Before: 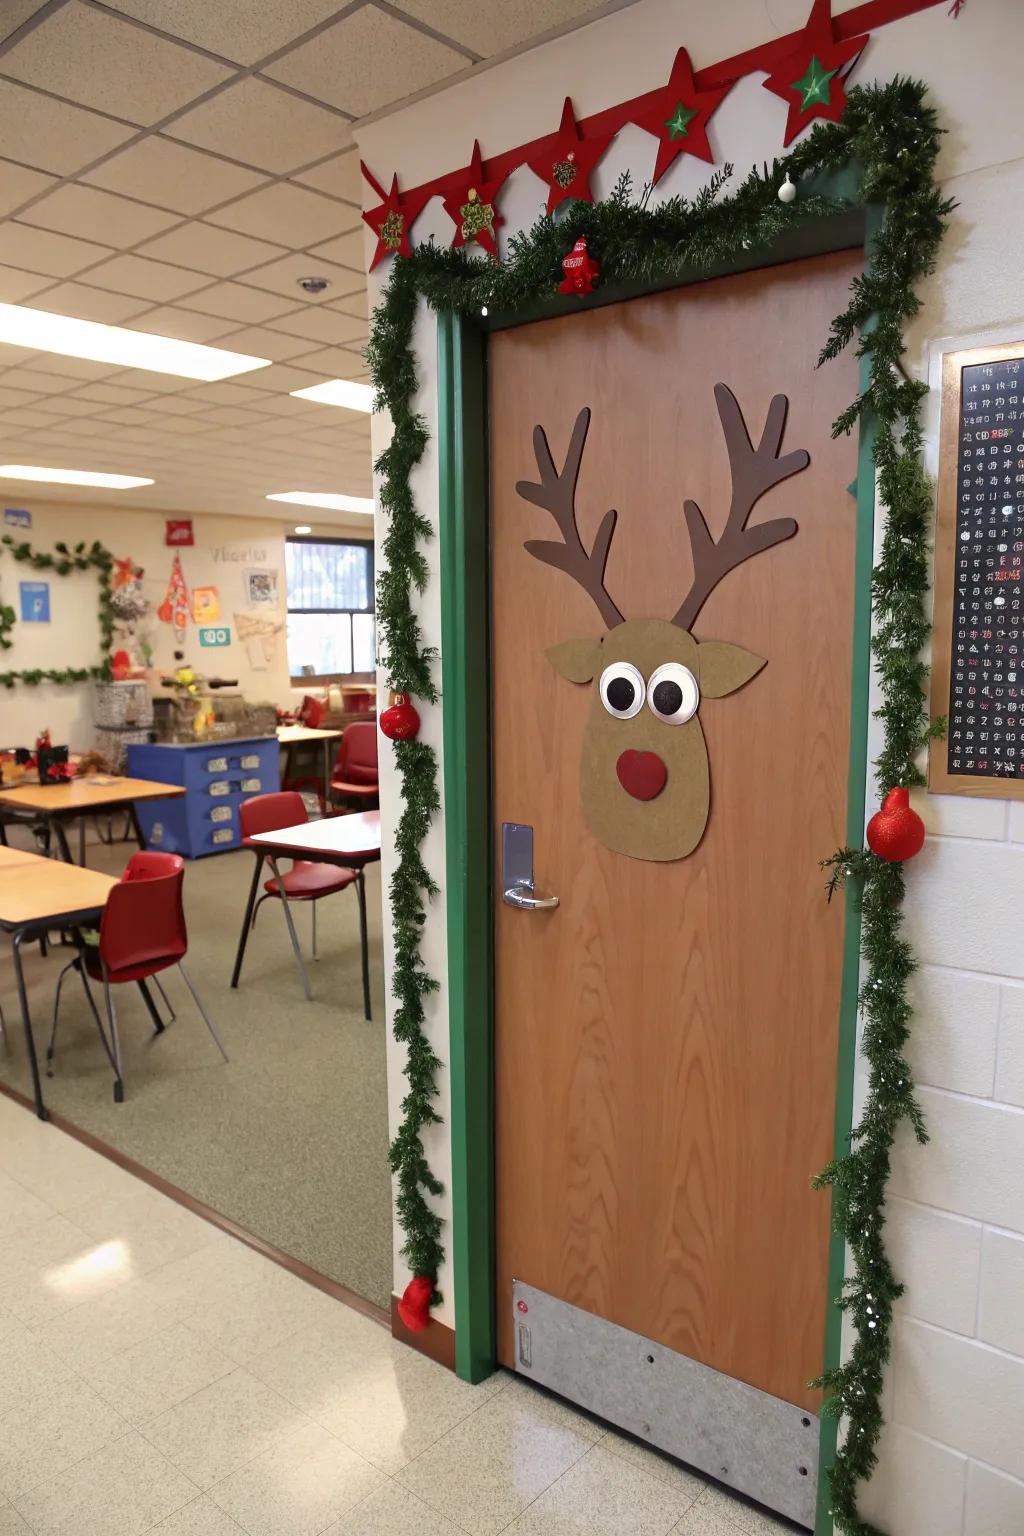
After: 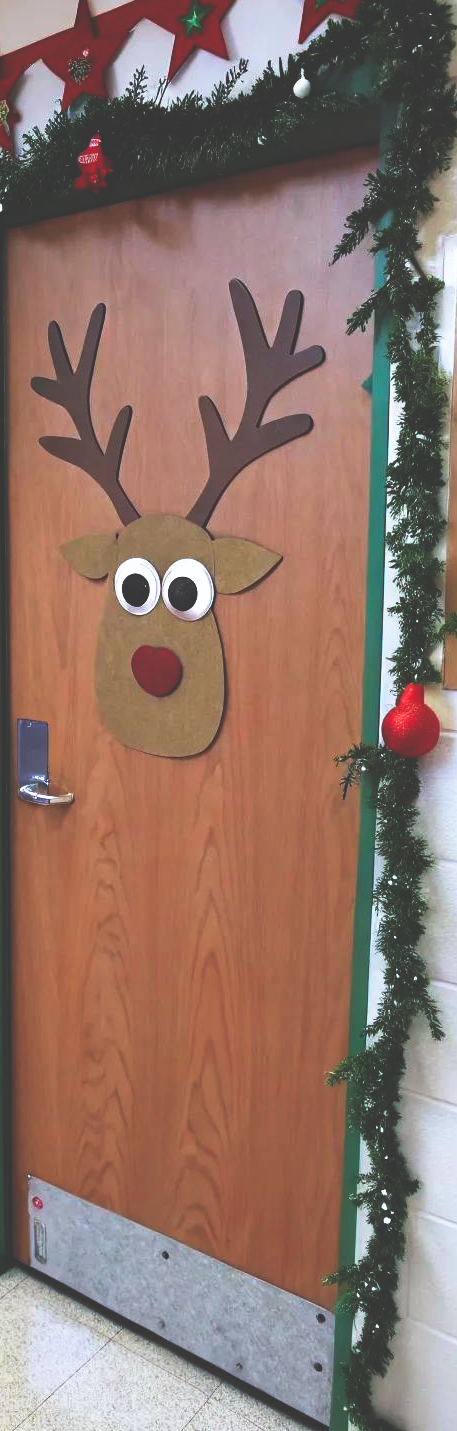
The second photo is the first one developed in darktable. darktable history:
crop: left 47.367%, top 6.822%, right 7.99%
color calibration: x 0.372, y 0.387, temperature 4283.84 K
base curve: curves: ch0 [(0, 0.036) (0.007, 0.037) (0.604, 0.887) (1, 1)], preserve colors none
